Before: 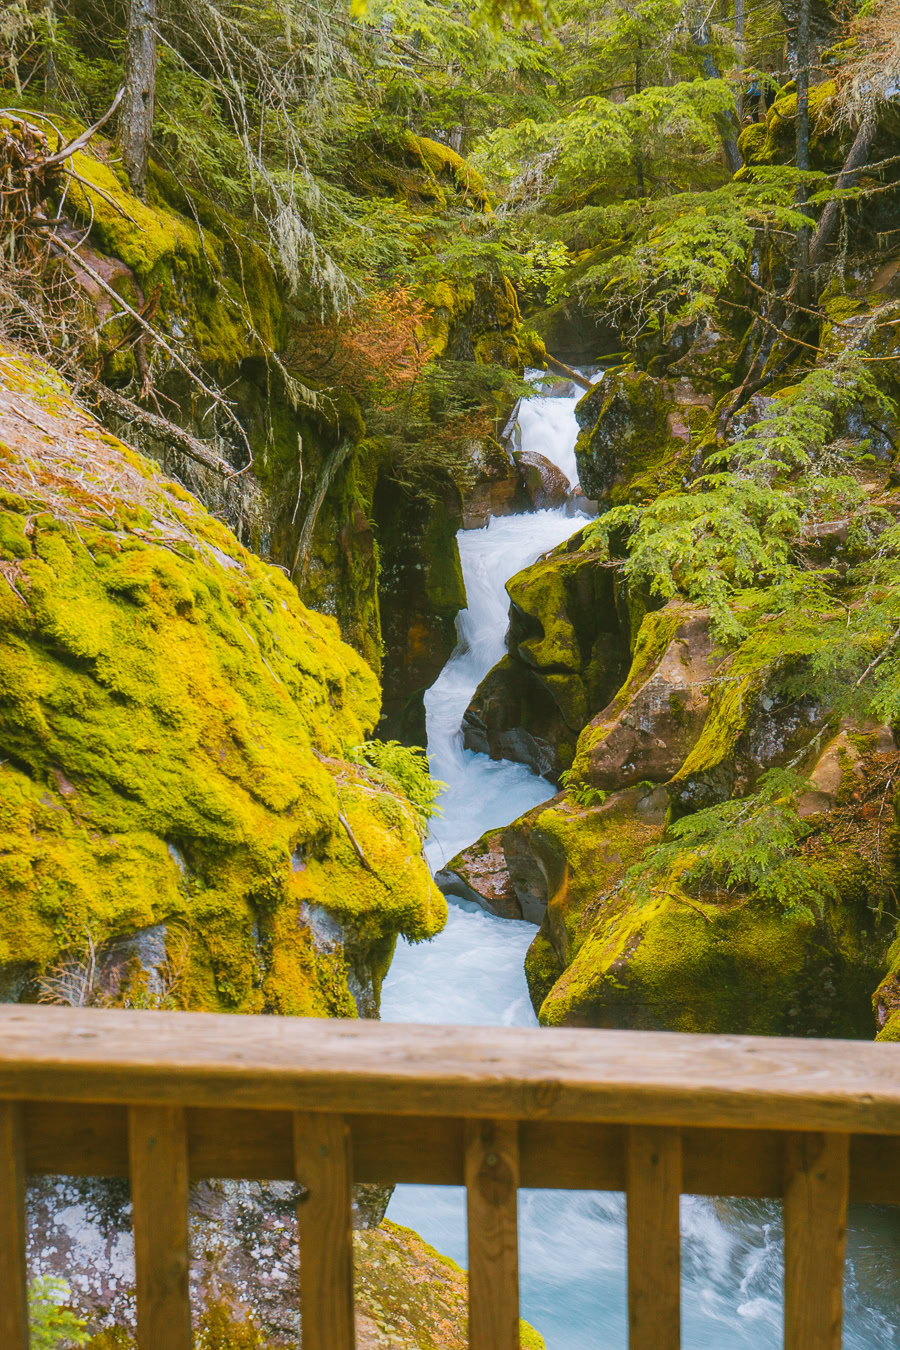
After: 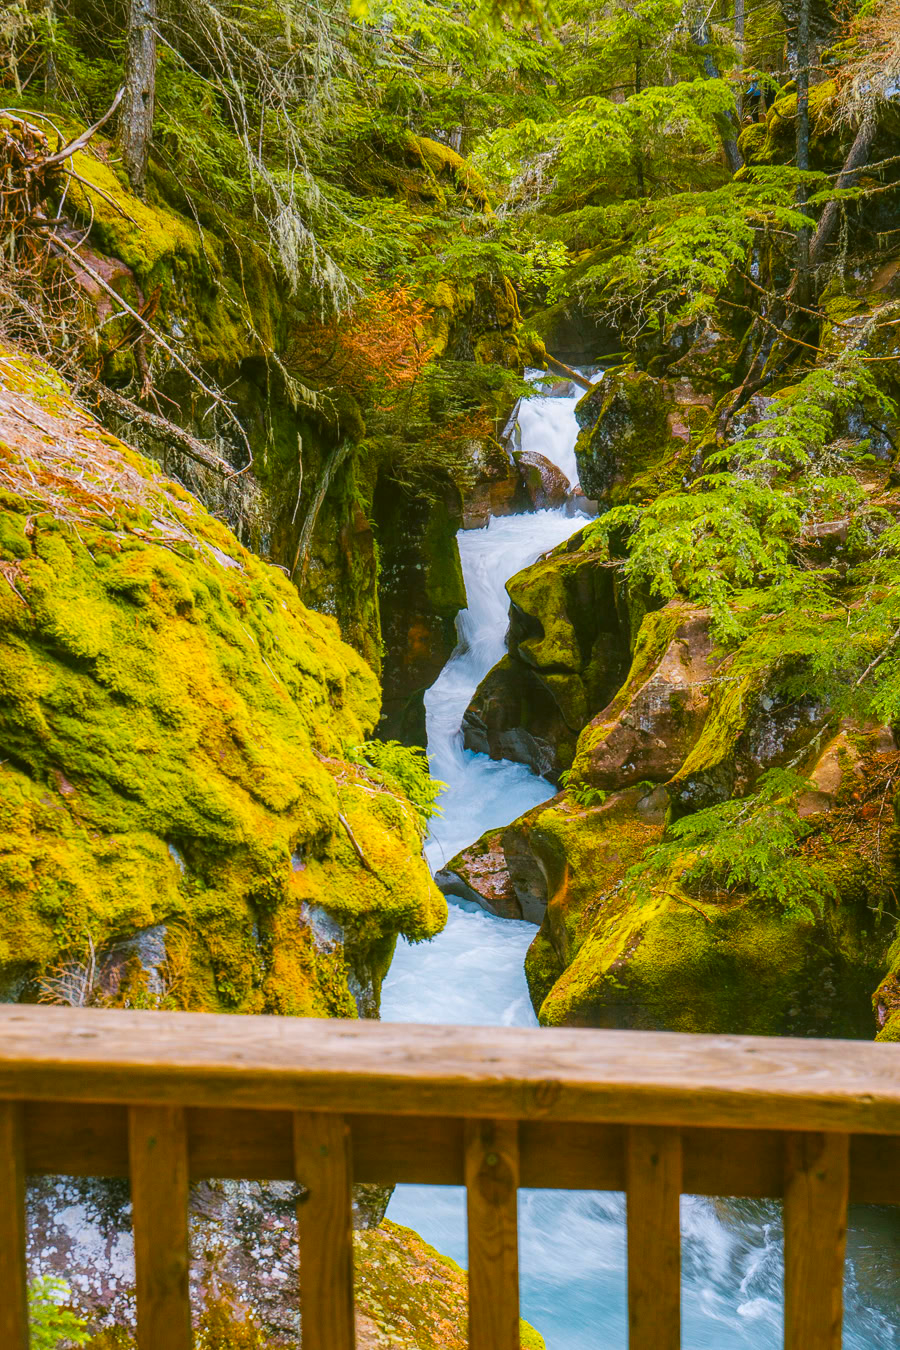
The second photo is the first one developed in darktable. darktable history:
local contrast: on, module defaults
contrast brightness saturation: brightness -0.02, saturation 0.35
